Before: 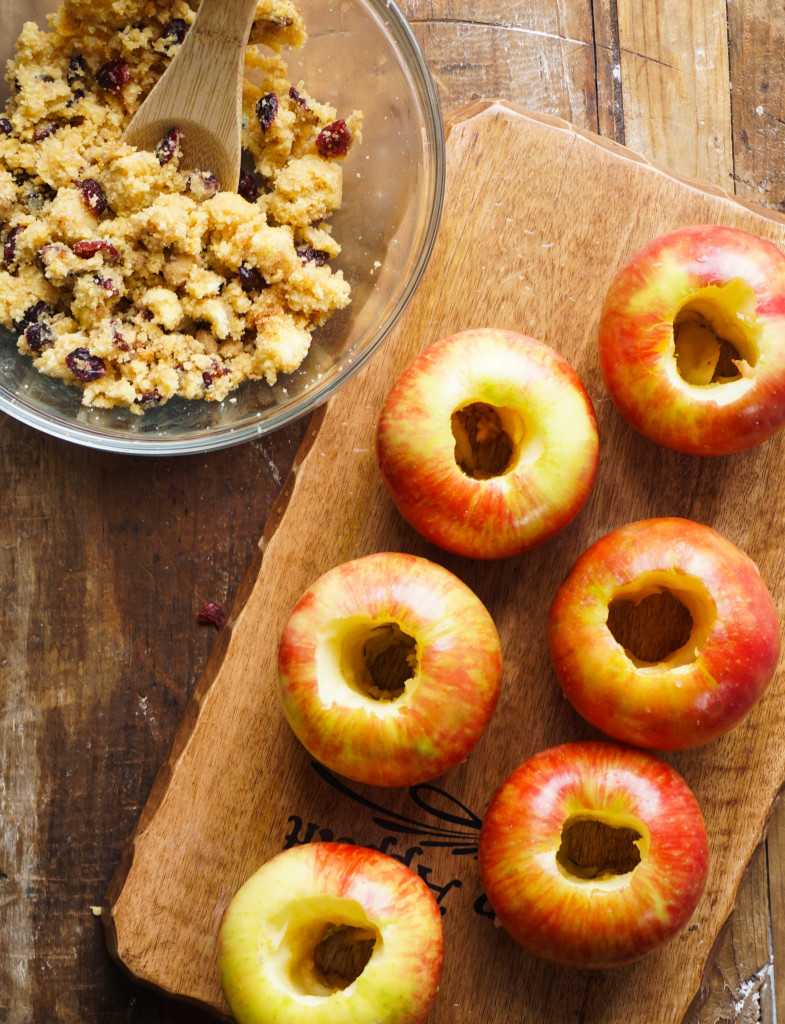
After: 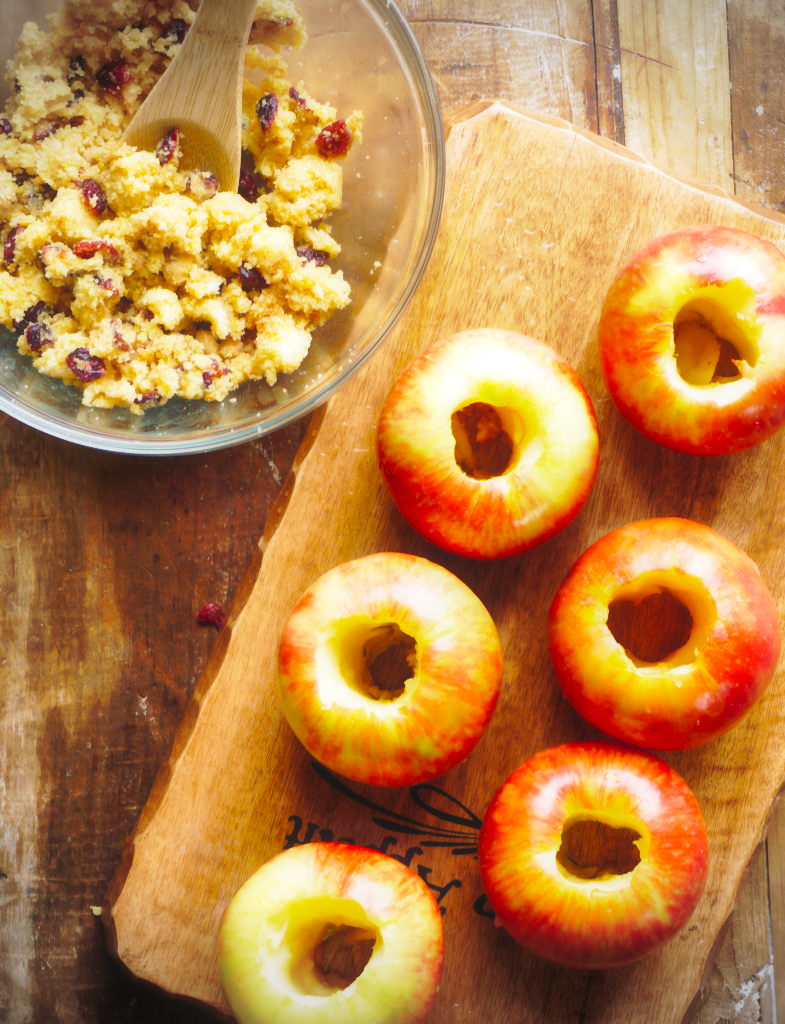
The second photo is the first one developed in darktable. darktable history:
shadows and highlights: on, module defaults
contrast equalizer: y [[0.506, 0.531, 0.562, 0.606, 0.638, 0.669], [0.5 ×6], [0.5 ×6], [0 ×6], [0 ×6]], mix -0.995
vignetting: fall-off start 97.22%, width/height ratio 1.182
local contrast: on, module defaults
velvia: on, module defaults
base curve: curves: ch0 [(0, 0) (0.028, 0.03) (0.121, 0.232) (0.46, 0.748) (0.859, 0.968) (1, 1)], preserve colors none
